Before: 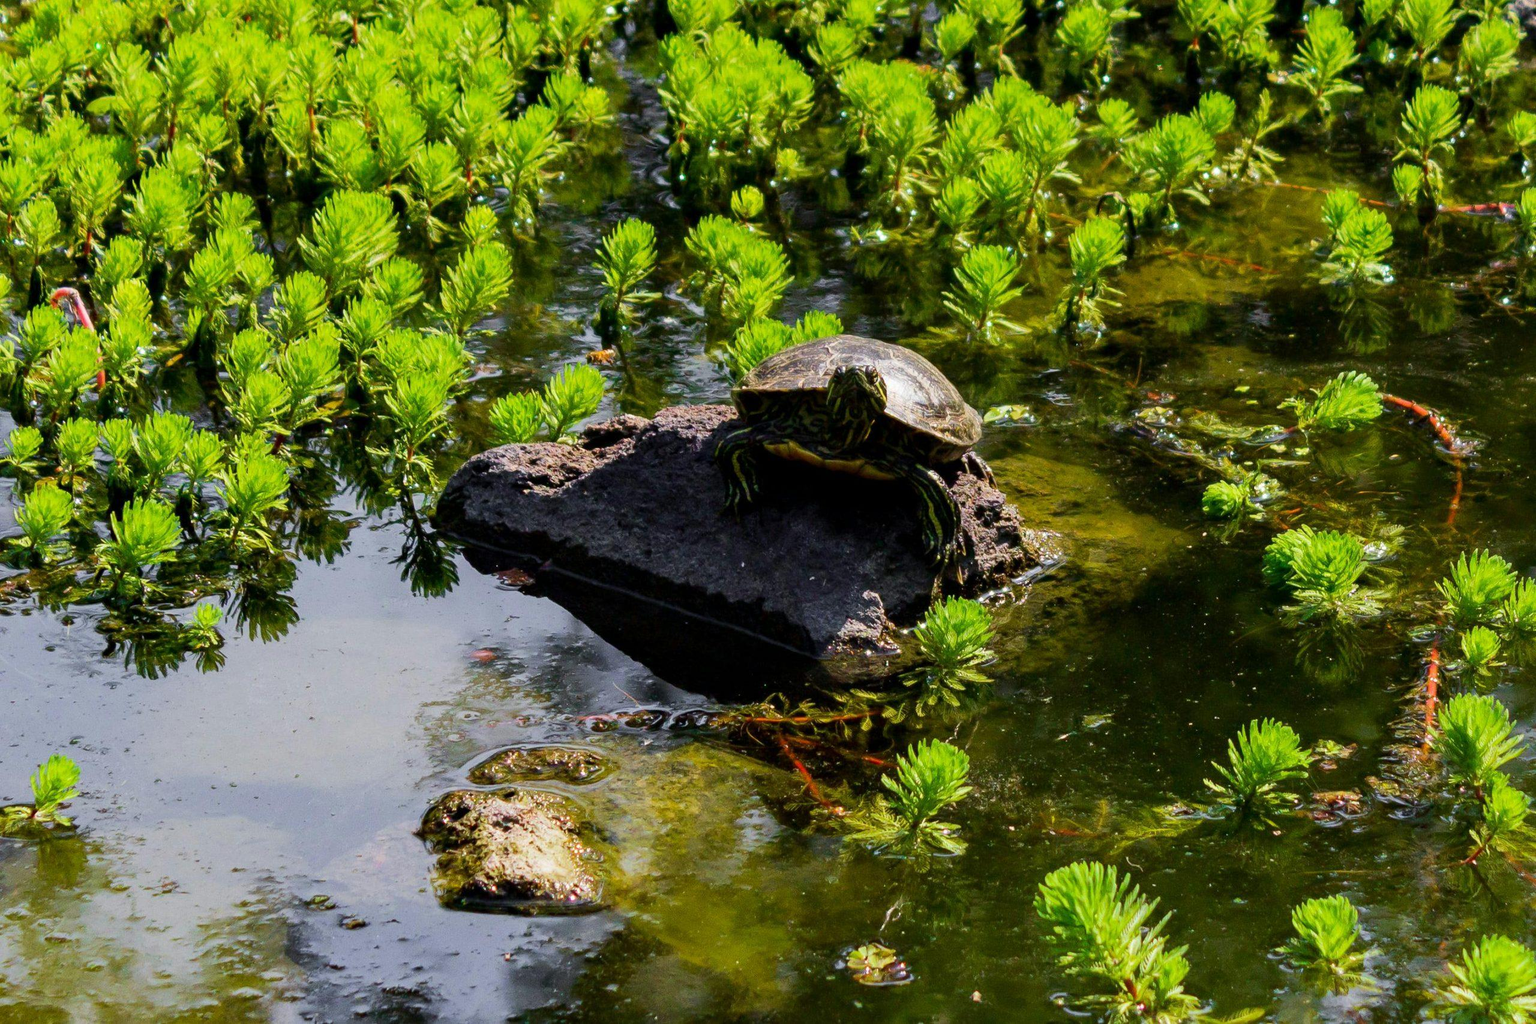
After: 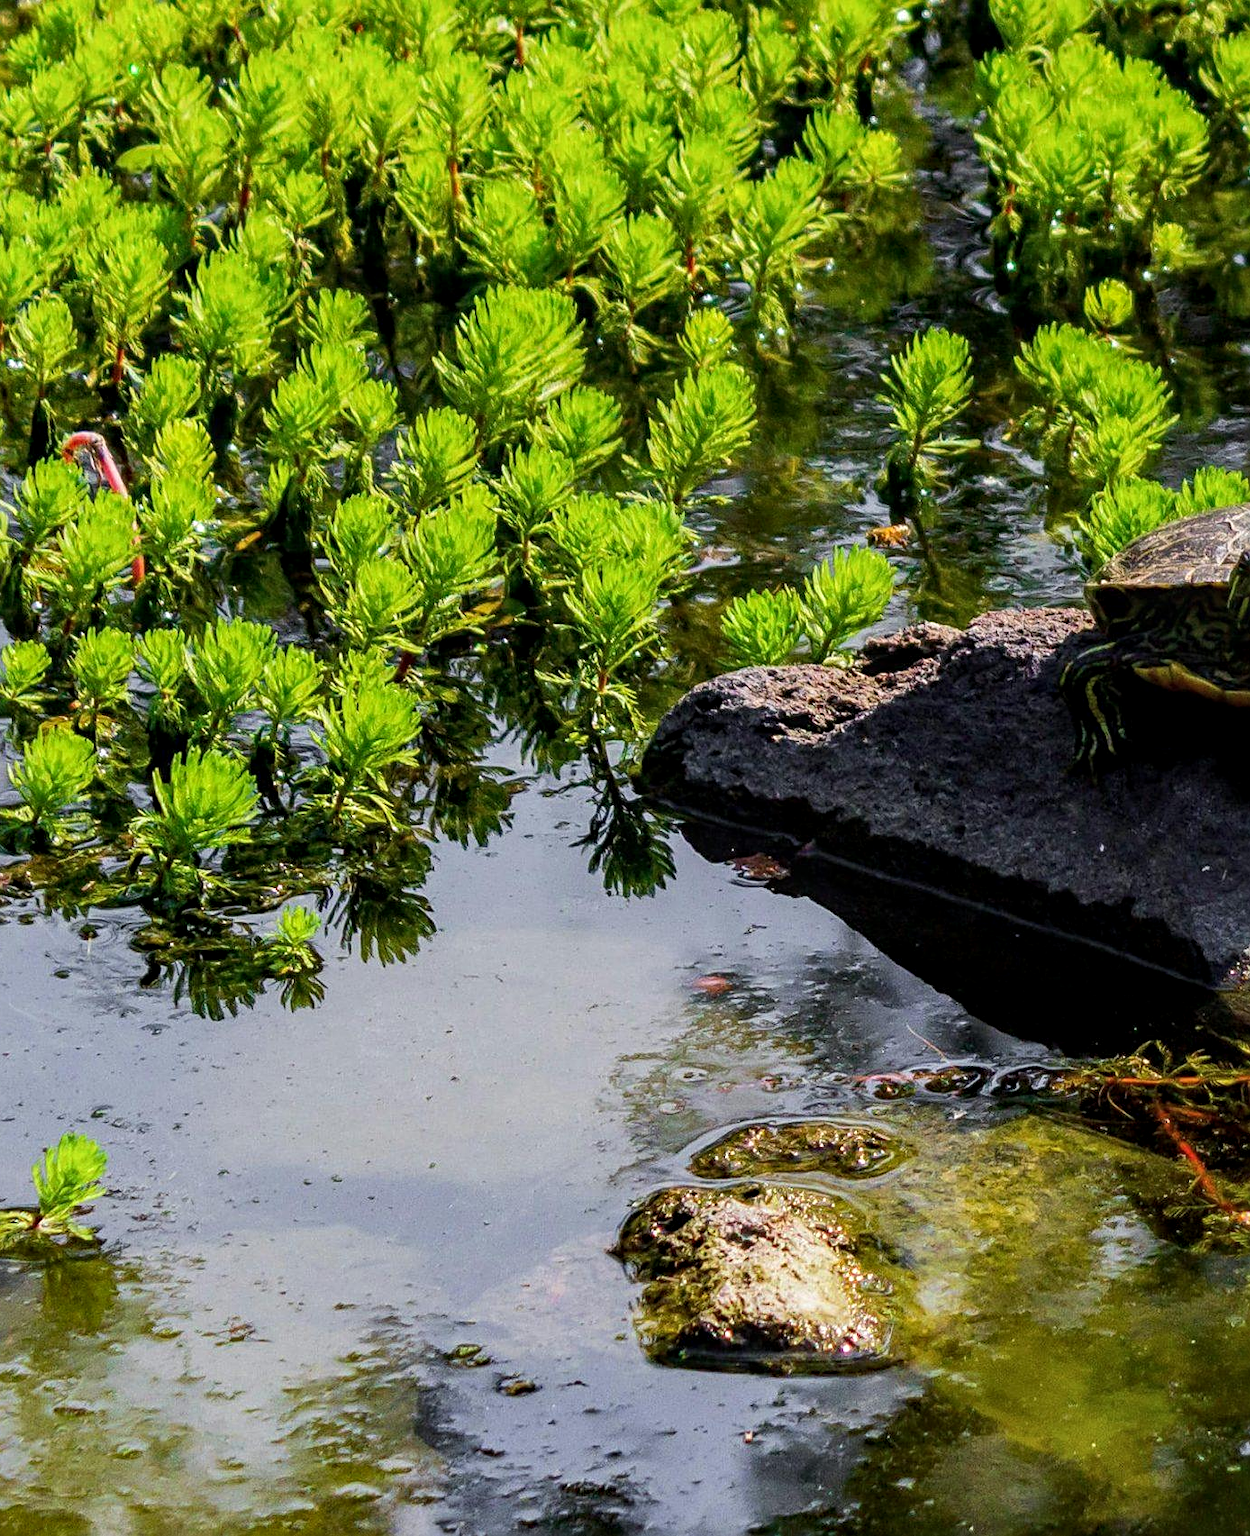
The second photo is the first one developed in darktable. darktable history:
sharpen: radius 2.514, amount 0.318
crop: left 0.601%, right 45.141%, bottom 0.08%
local contrast: on, module defaults
